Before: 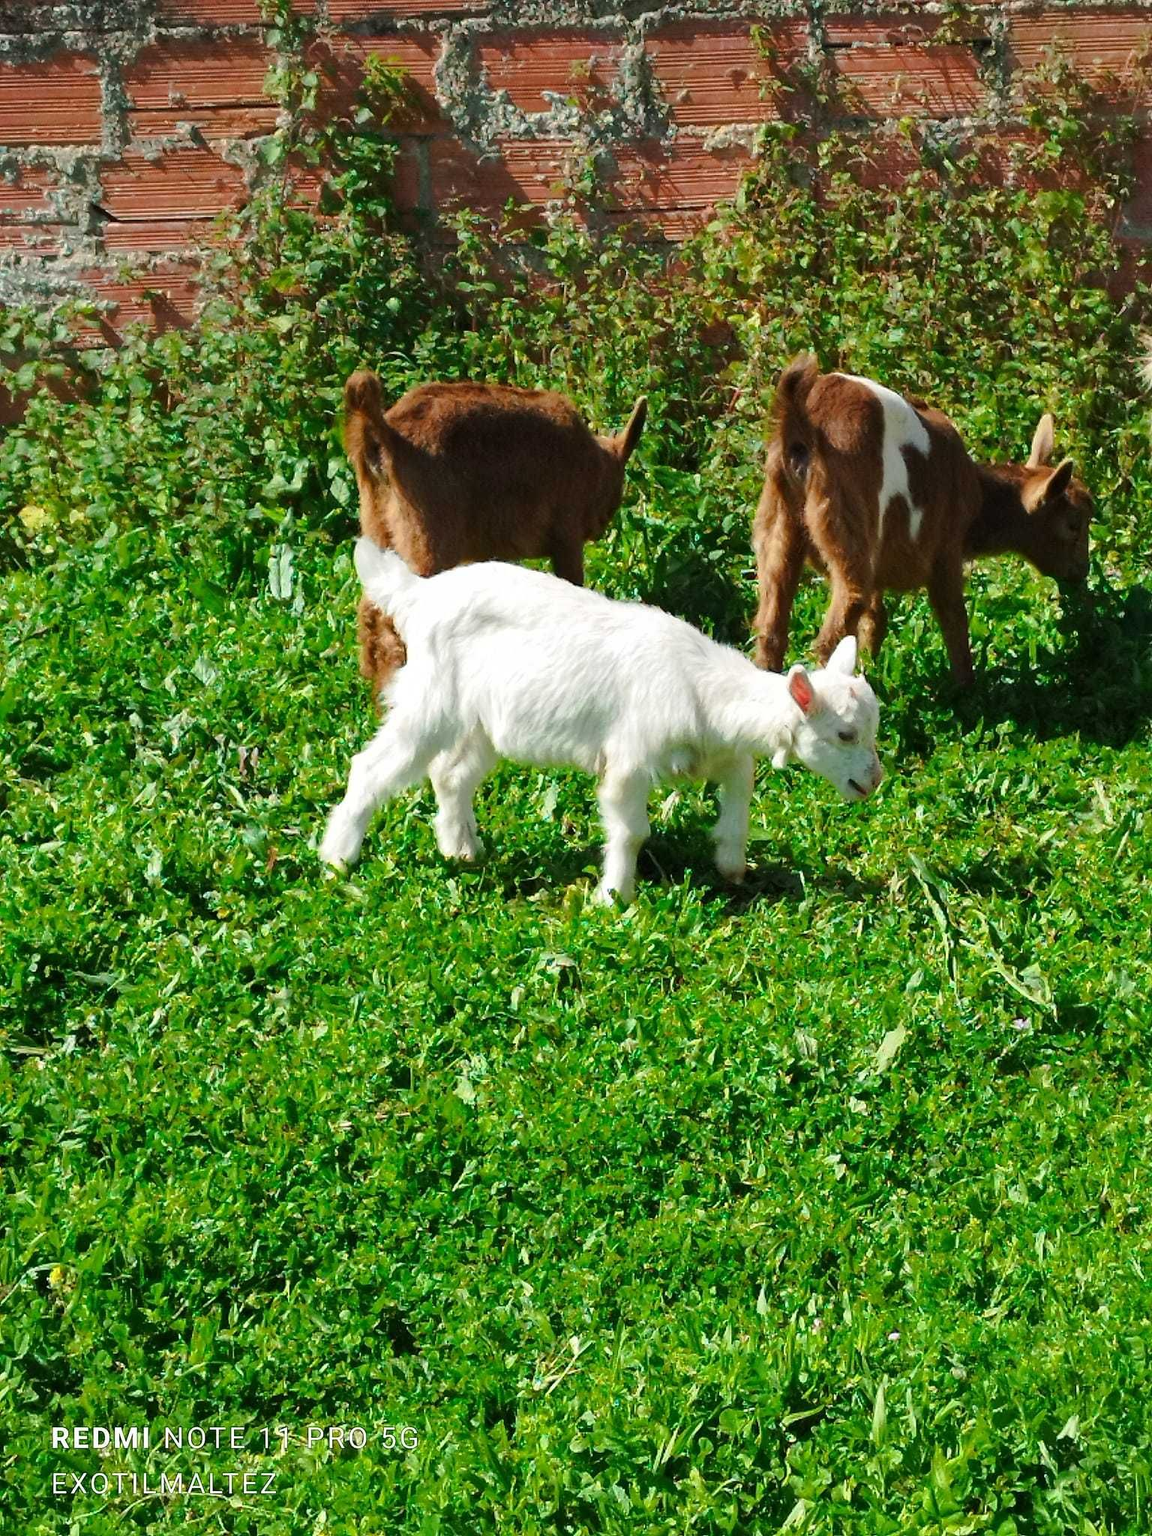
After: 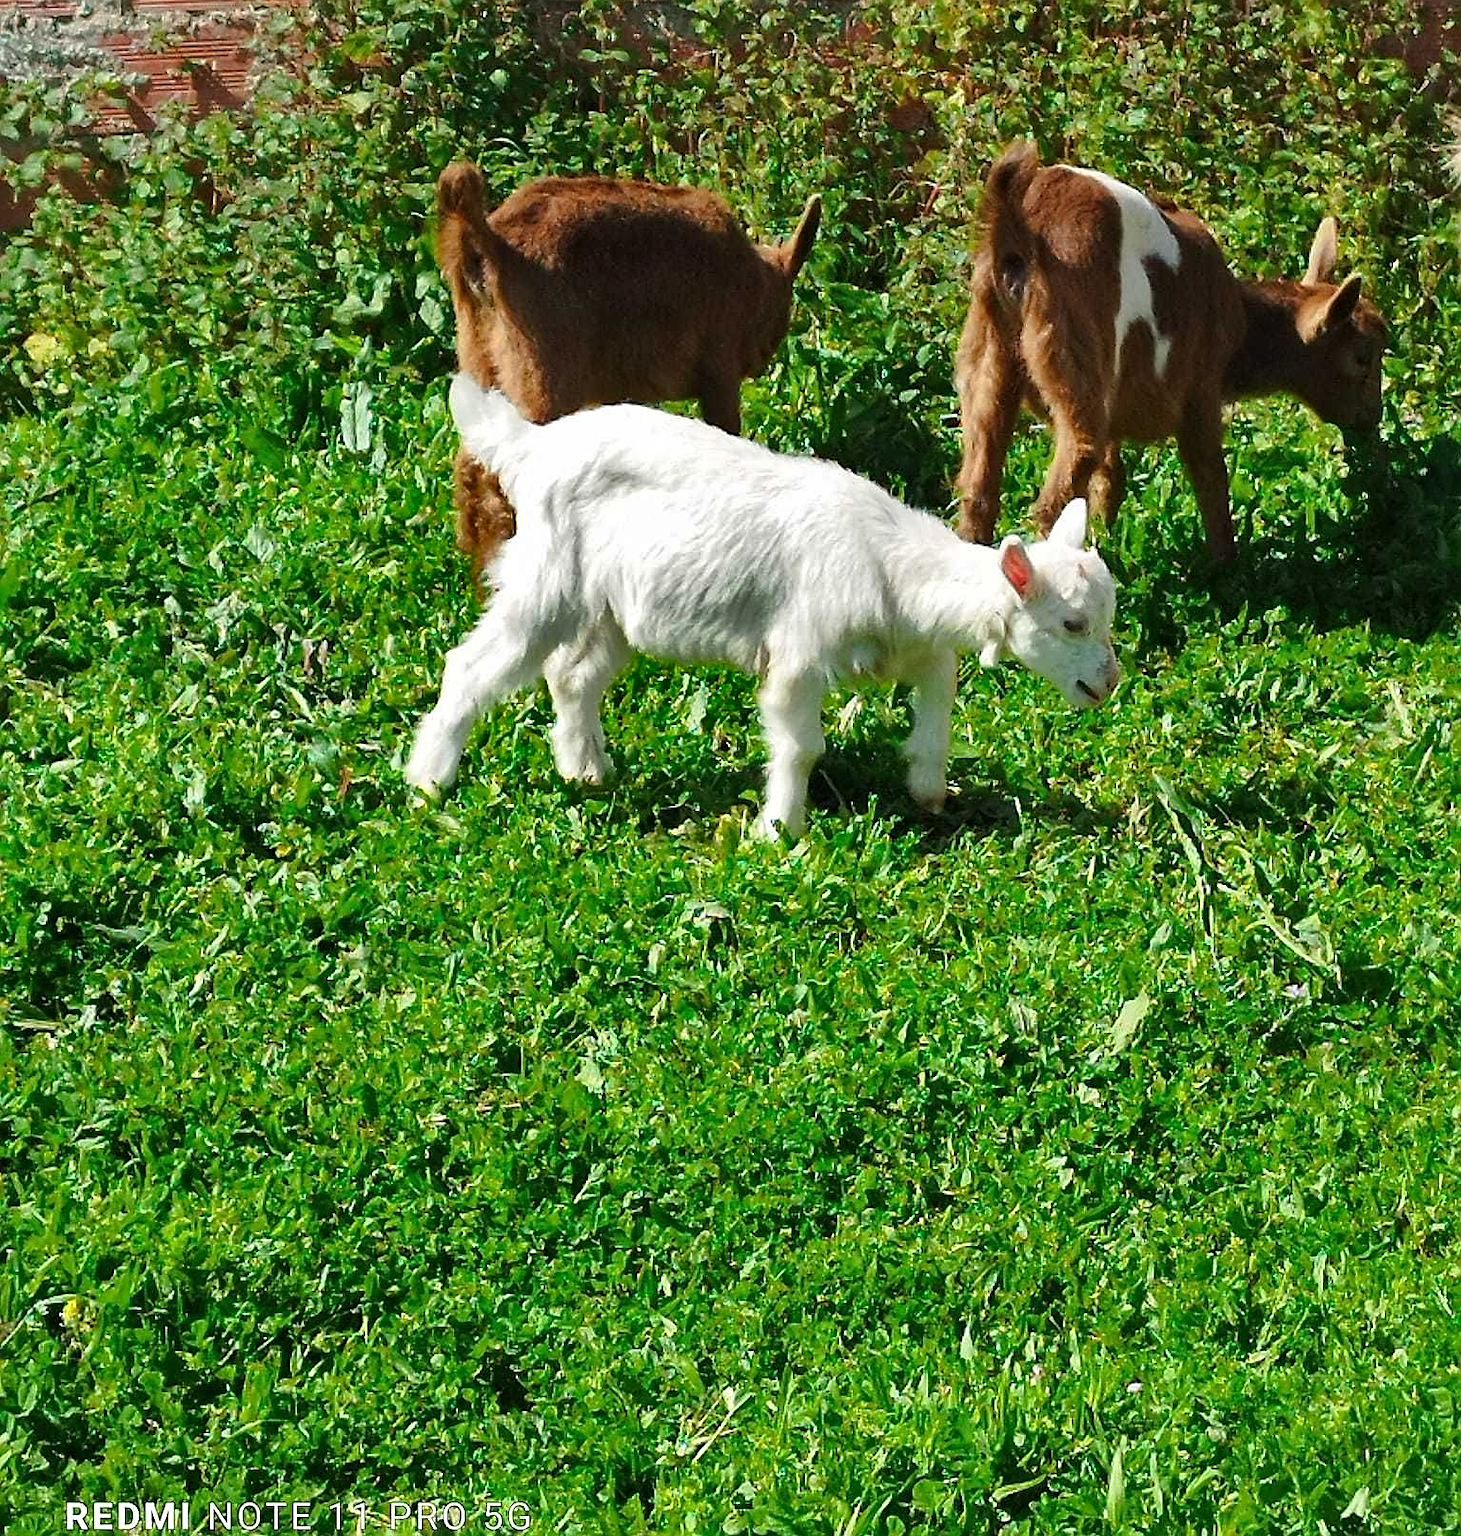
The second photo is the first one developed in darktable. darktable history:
shadows and highlights: shadows 18.67, highlights -85.09, soften with gaussian
crop and rotate: top 15.833%, bottom 5.322%
sharpen: on, module defaults
